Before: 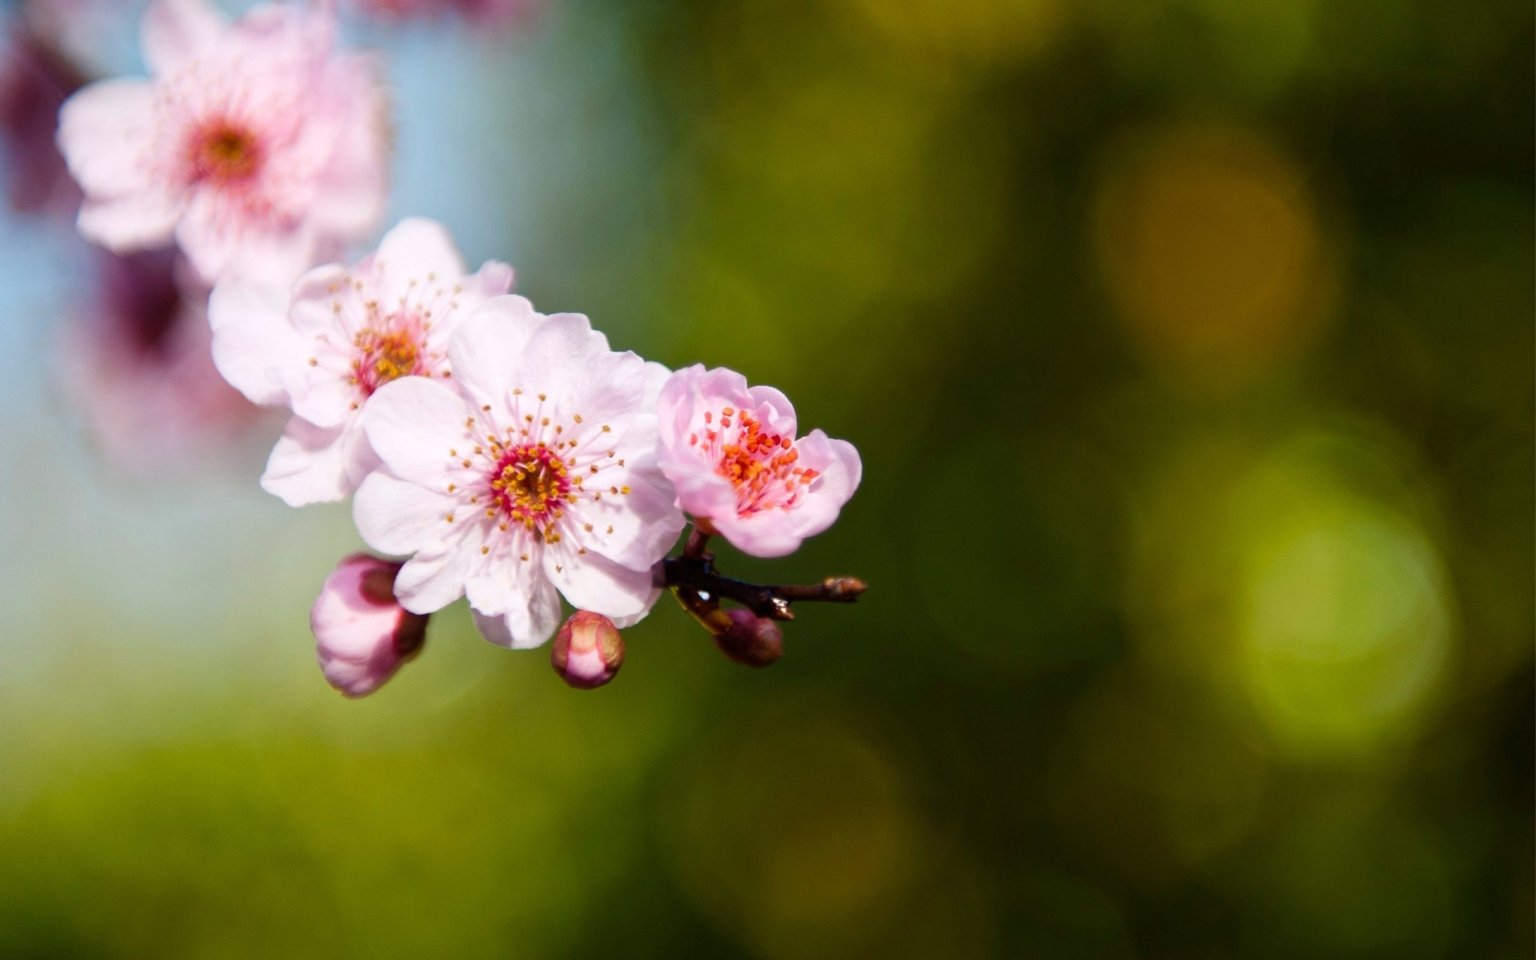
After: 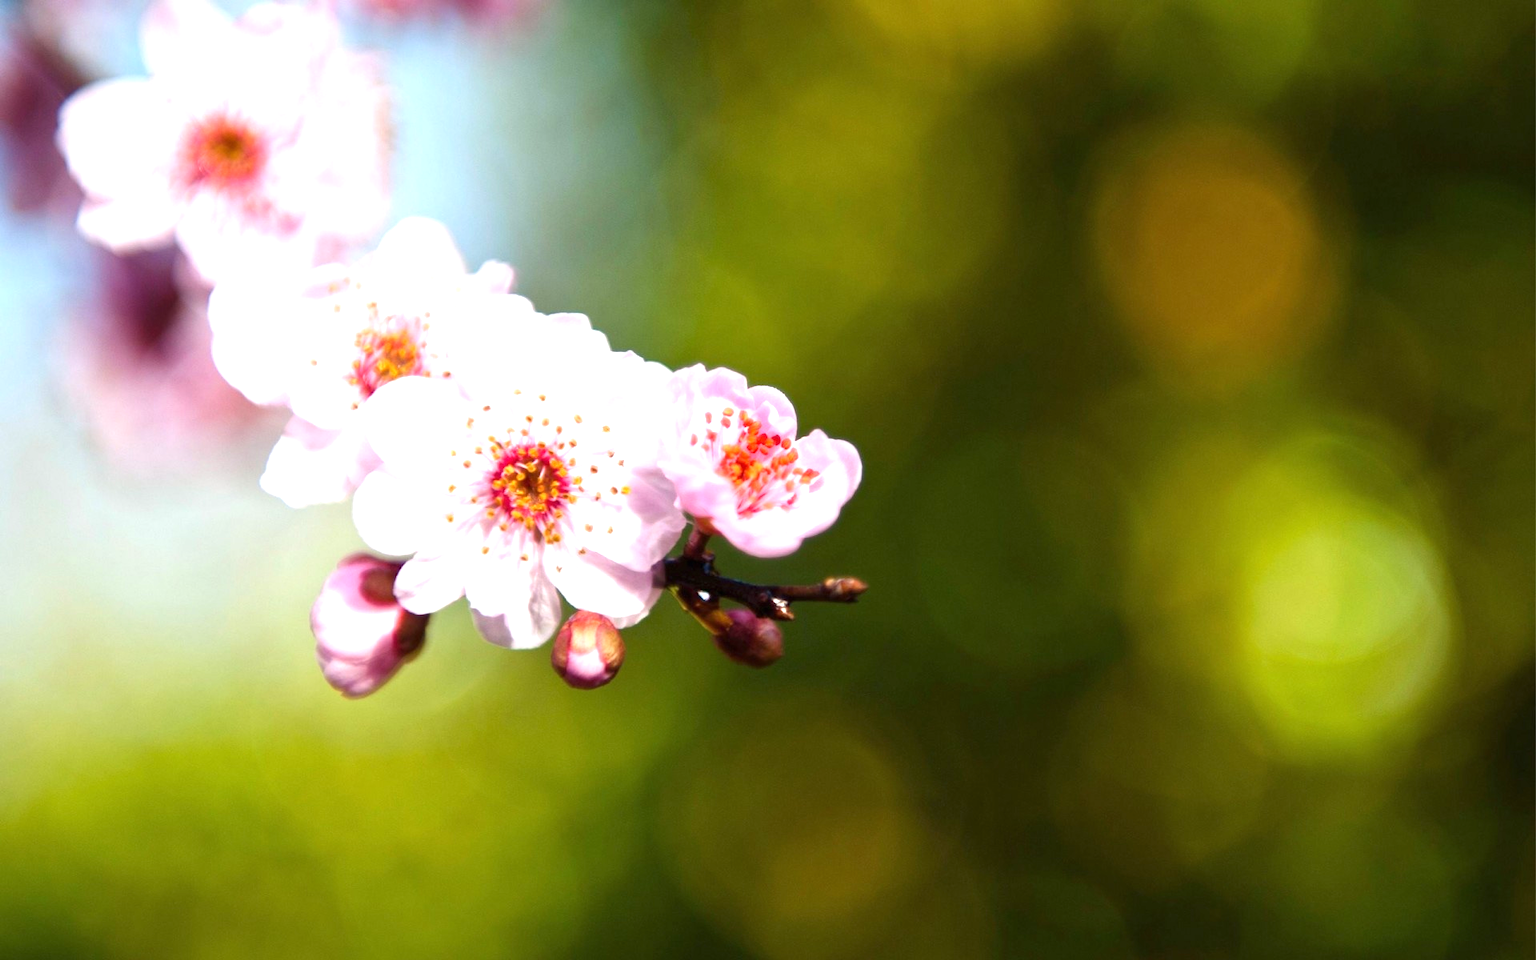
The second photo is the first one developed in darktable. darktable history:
exposure: black level correction 0, exposure 0.891 EV, compensate exposure bias true, compensate highlight preservation false
